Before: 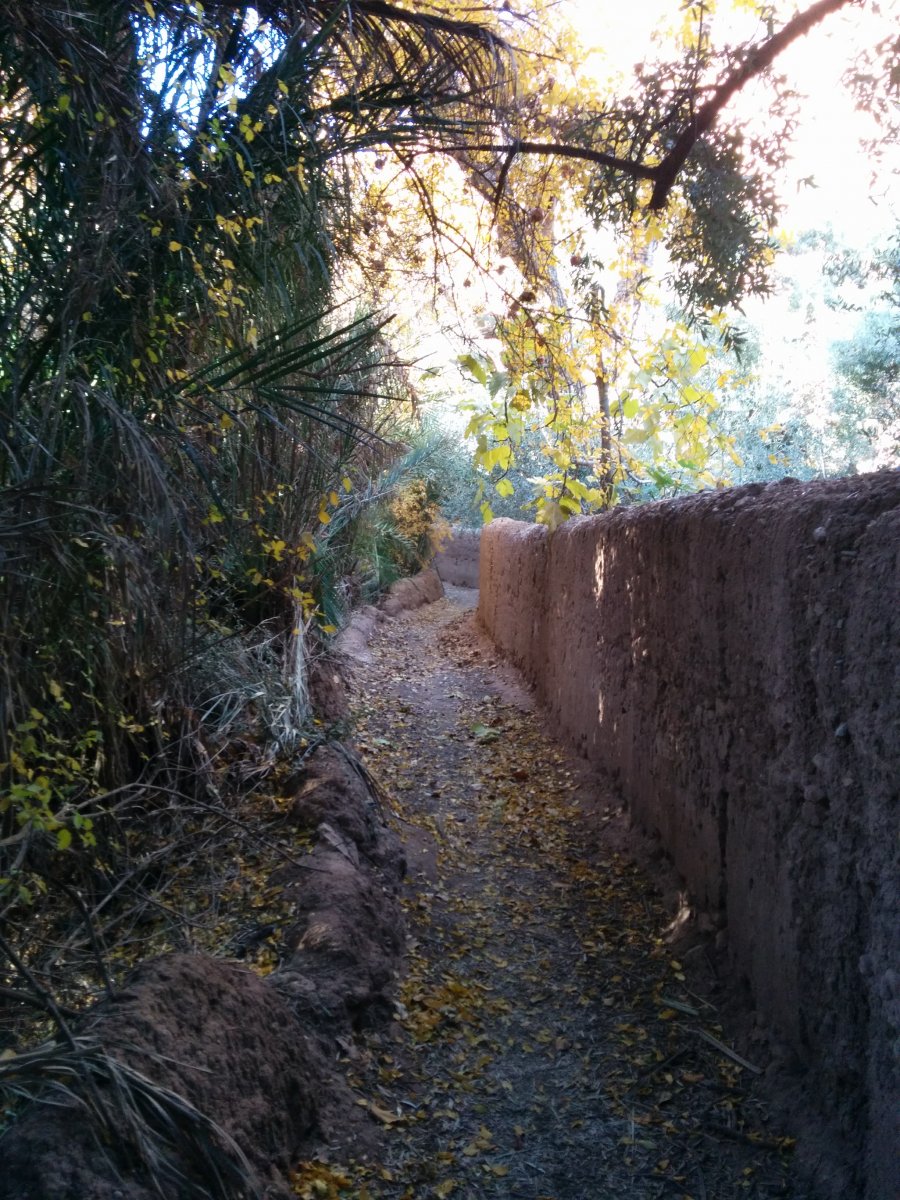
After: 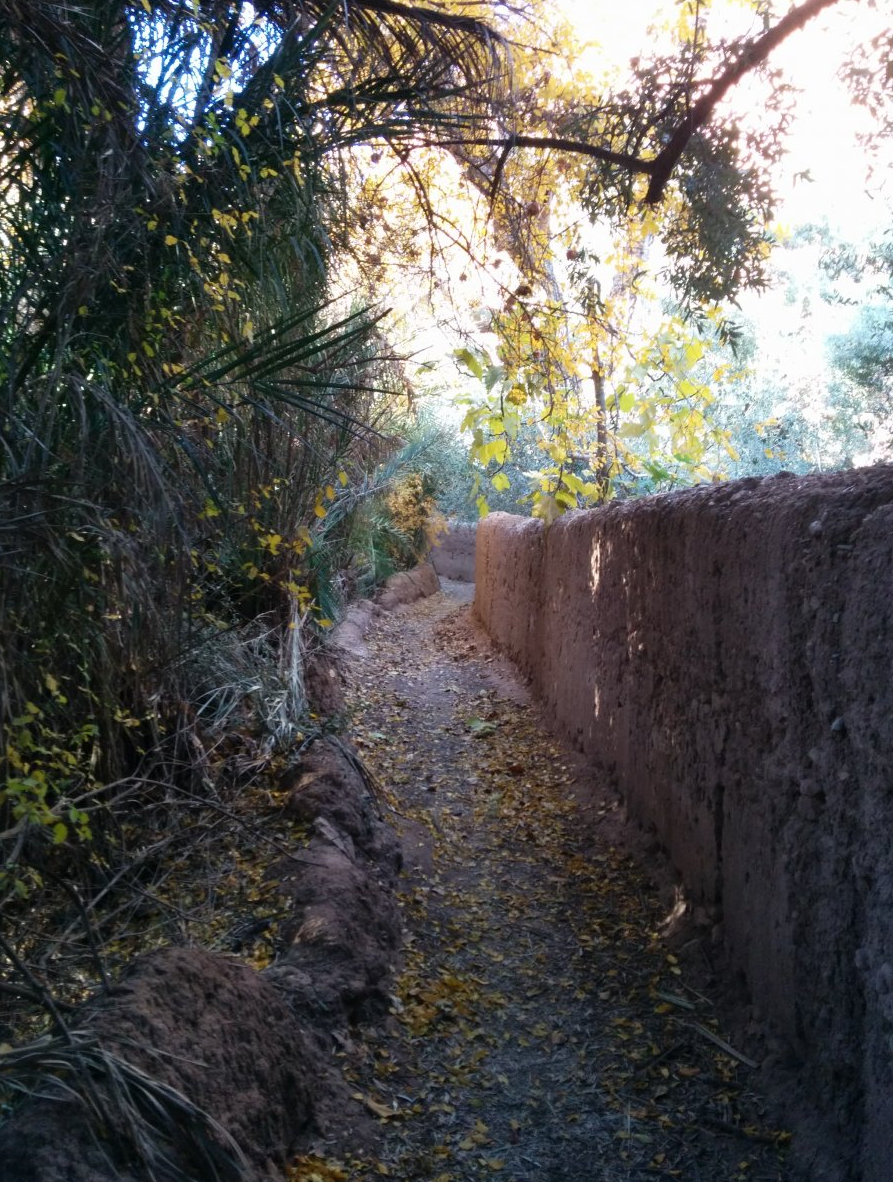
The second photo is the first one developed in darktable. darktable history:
crop: left 0.49%, top 0.524%, right 0.202%, bottom 0.946%
exposure: compensate exposure bias true, compensate highlight preservation false
